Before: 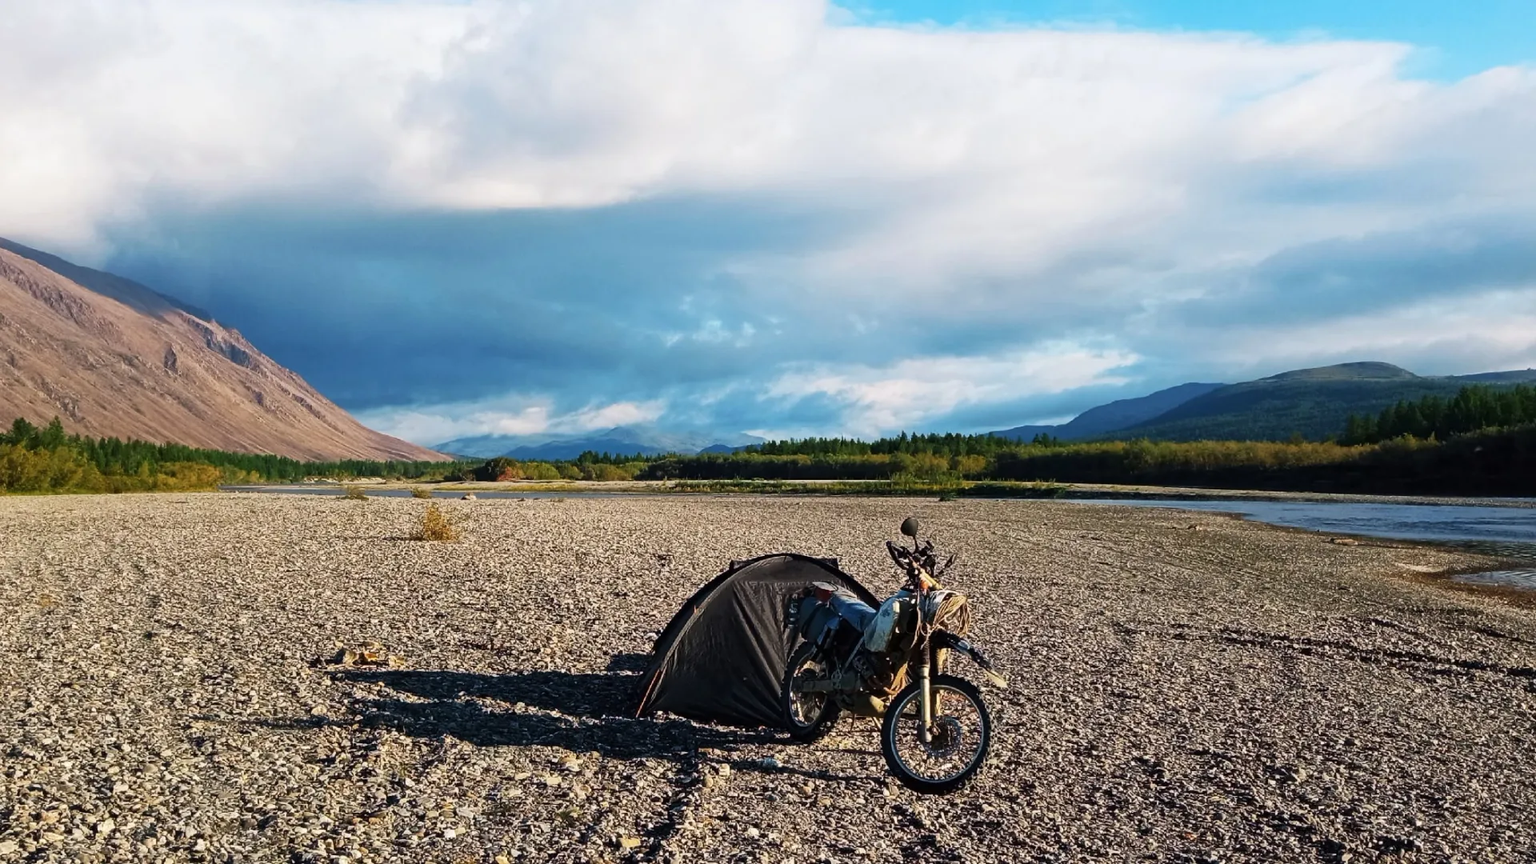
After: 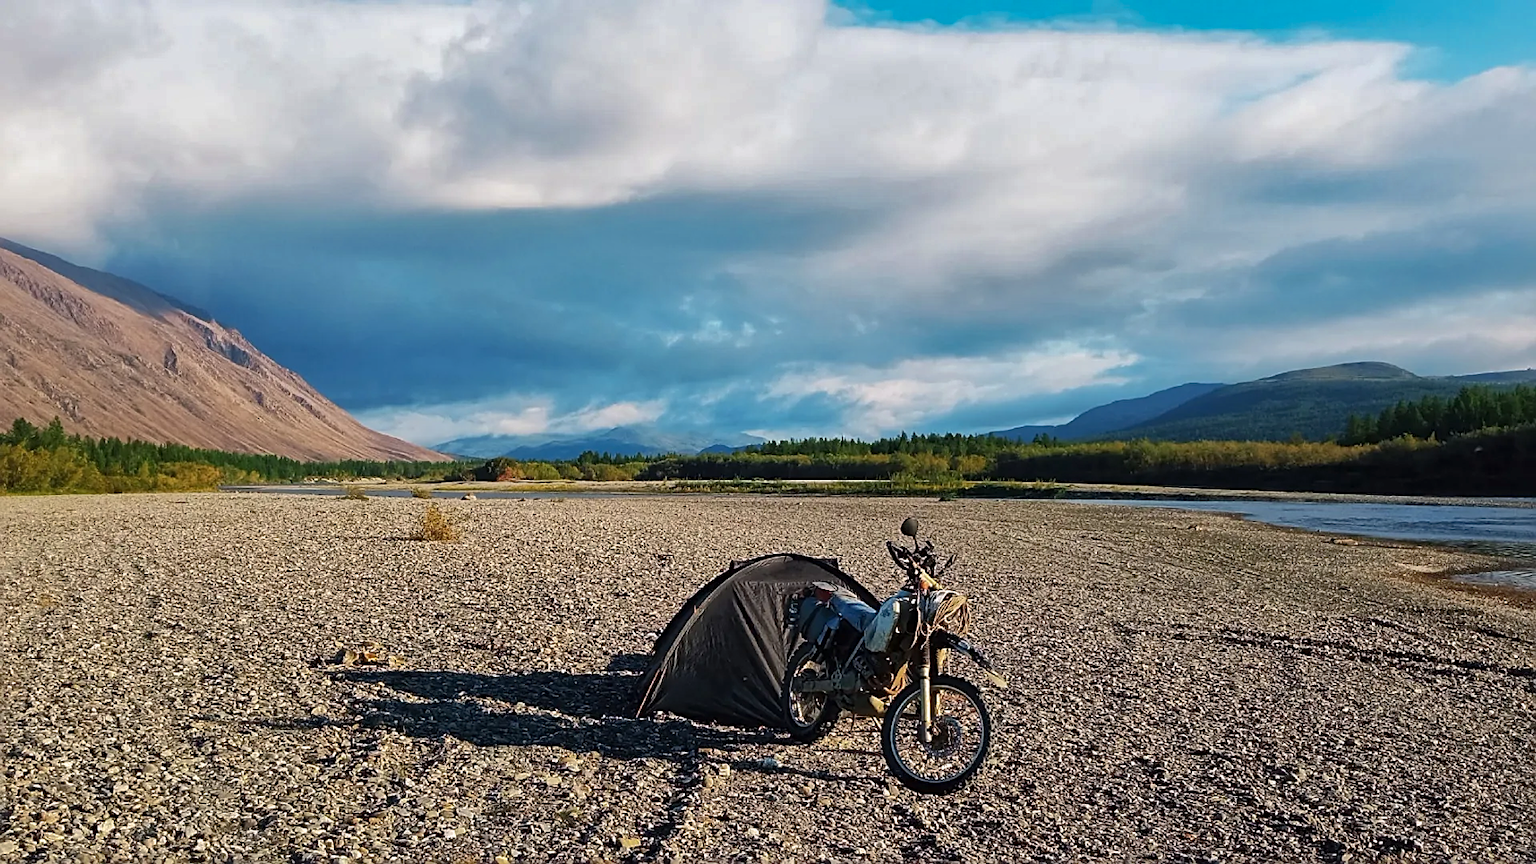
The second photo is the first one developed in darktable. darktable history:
sharpen: on, module defaults
color zones: curves: ch0 [(0, 0.5) (0.143, 0.5) (0.286, 0.5) (0.429, 0.5) (0.571, 0.5) (0.714, 0.476) (0.857, 0.5) (1, 0.5)]; ch2 [(0, 0.5) (0.143, 0.5) (0.286, 0.5) (0.429, 0.5) (0.571, 0.5) (0.714, 0.487) (0.857, 0.5) (1, 0.5)]
shadows and highlights: shadows 40, highlights -60
